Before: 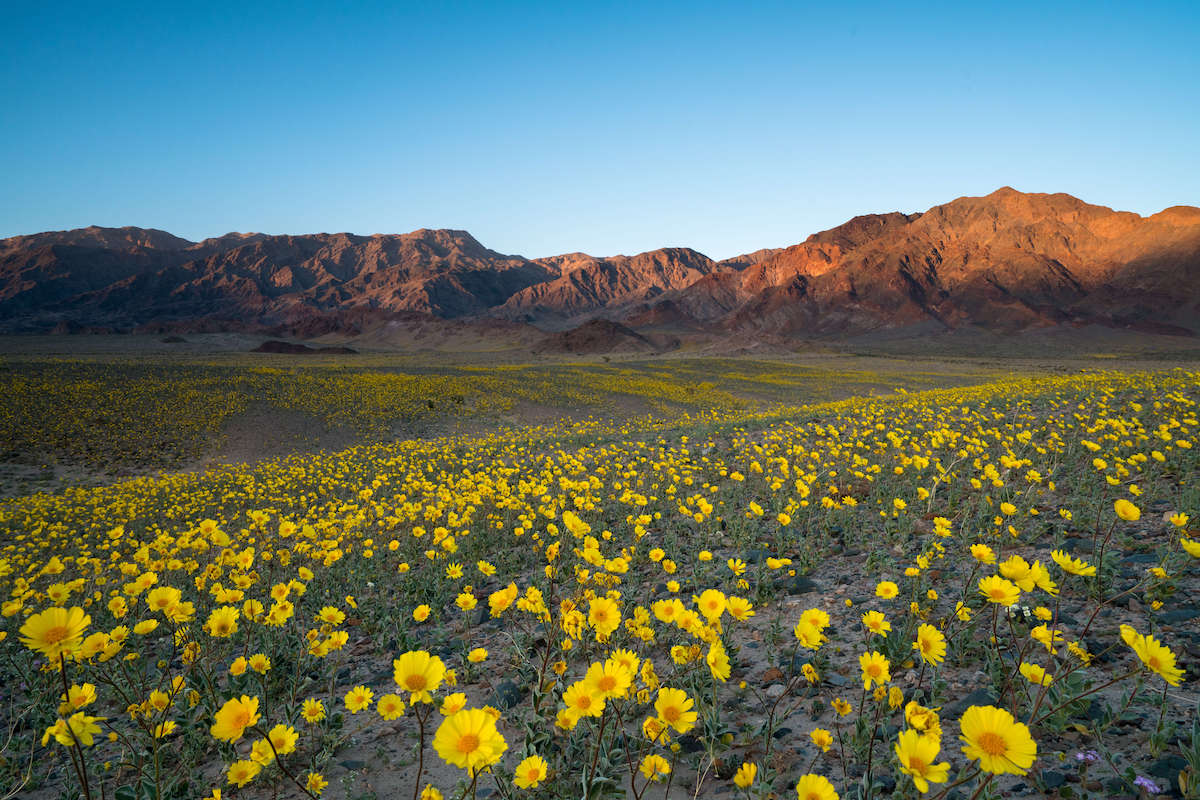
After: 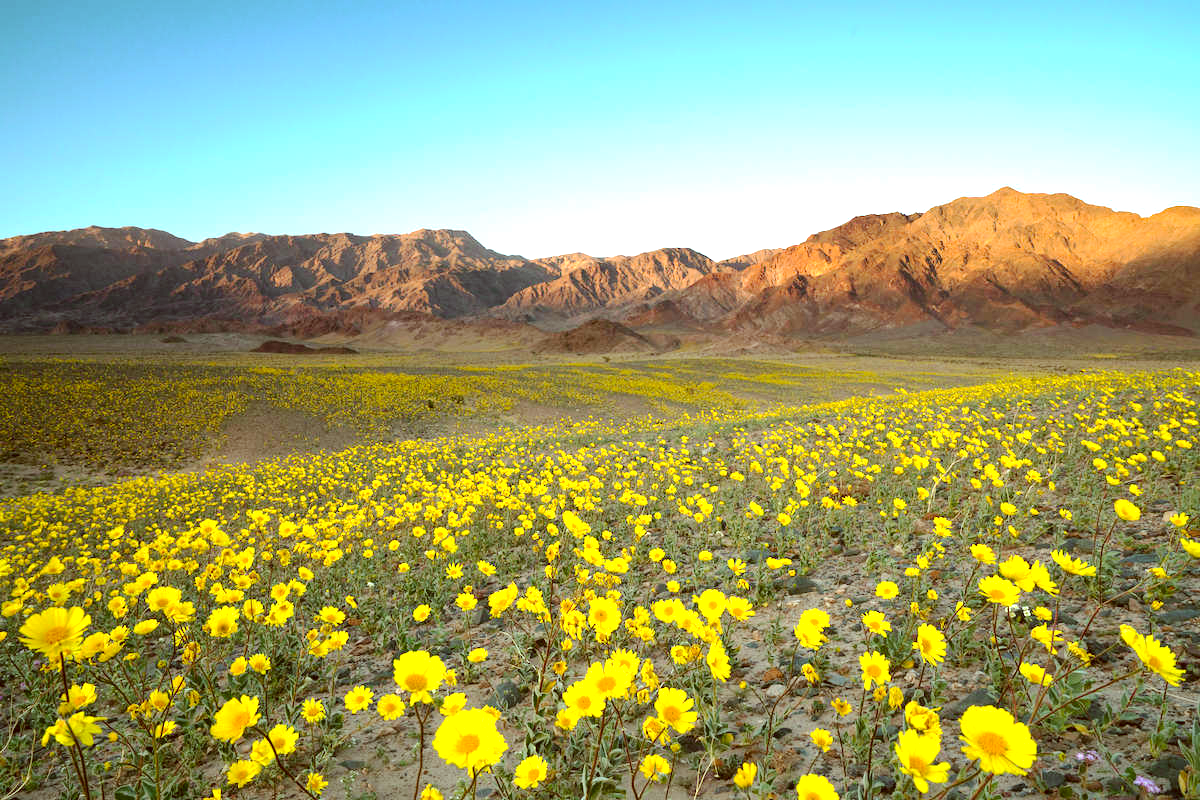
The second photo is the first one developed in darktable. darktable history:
exposure: black level correction 0, exposure 1.096 EV, compensate highlight preservation false
base curve: curves: ch0 [(0, 0) (0.262, 0.32) (0.722, 0.705) (1, 1)], preserve colors none
color correction: highlights a* -5.6, highlights b* 9.8, shadows a* 9.92, shadows b* 24.66
